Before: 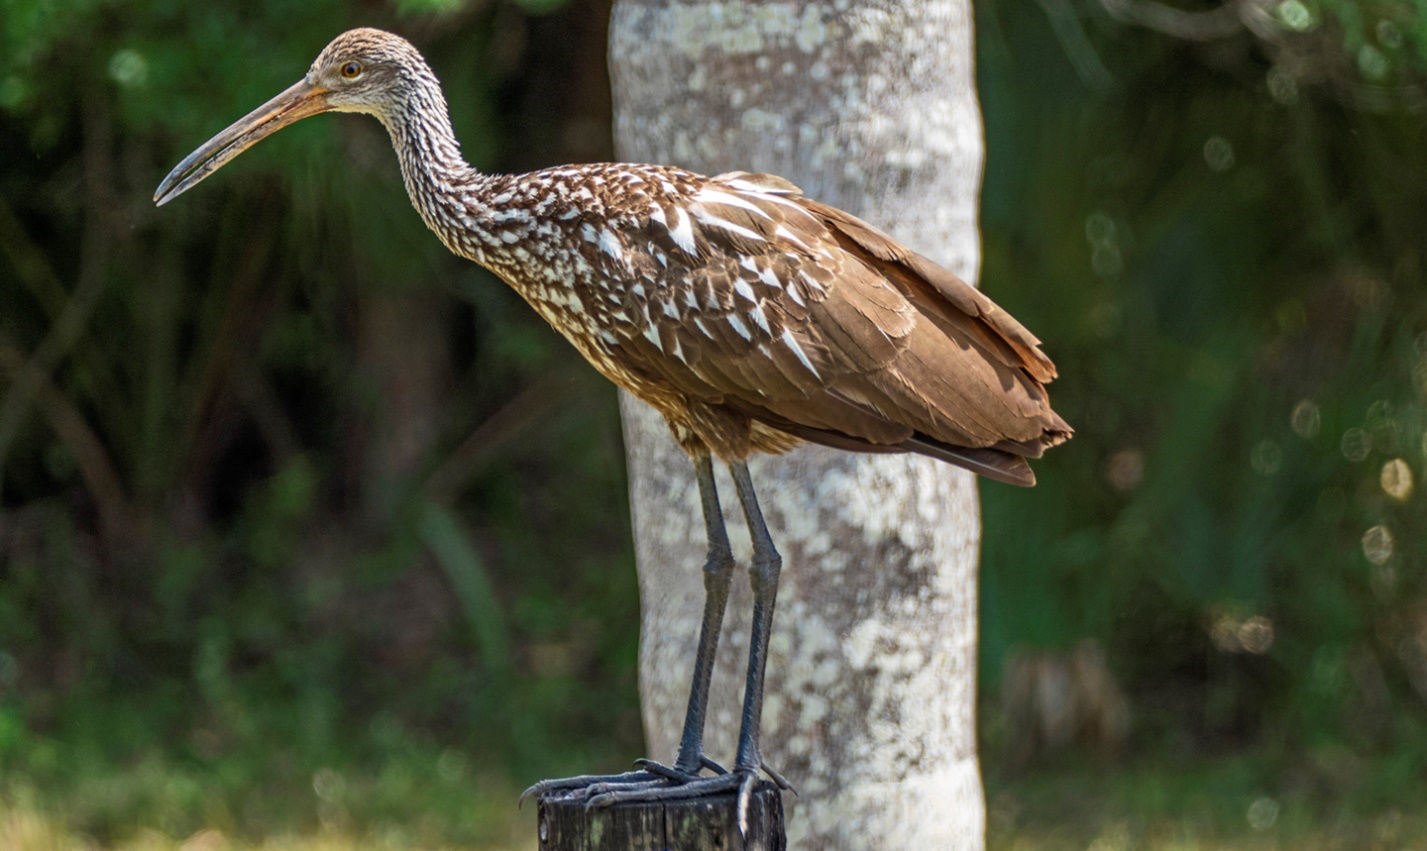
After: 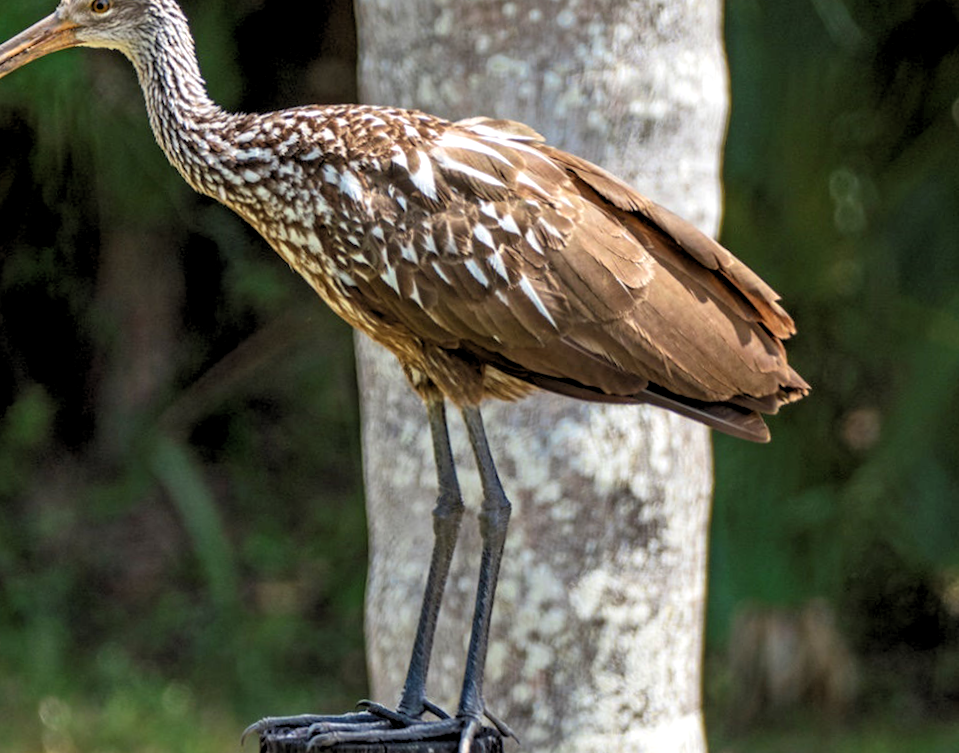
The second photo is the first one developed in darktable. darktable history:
rotate and perspective: rotation -1.32°, lens shift (horizontal) -0.031, crop left 0.015, crop right 0.985, crop top 0.047, crop bottom 0.982
rgb levels: levels [[0.01, 0.419, 0.839], [0, 0.5, 1], [0, 0.5, 1]]
crop and rotate: angle -3.27°, left 14.277%, top 0.028%, right 10.766%, bottom 0.028%
